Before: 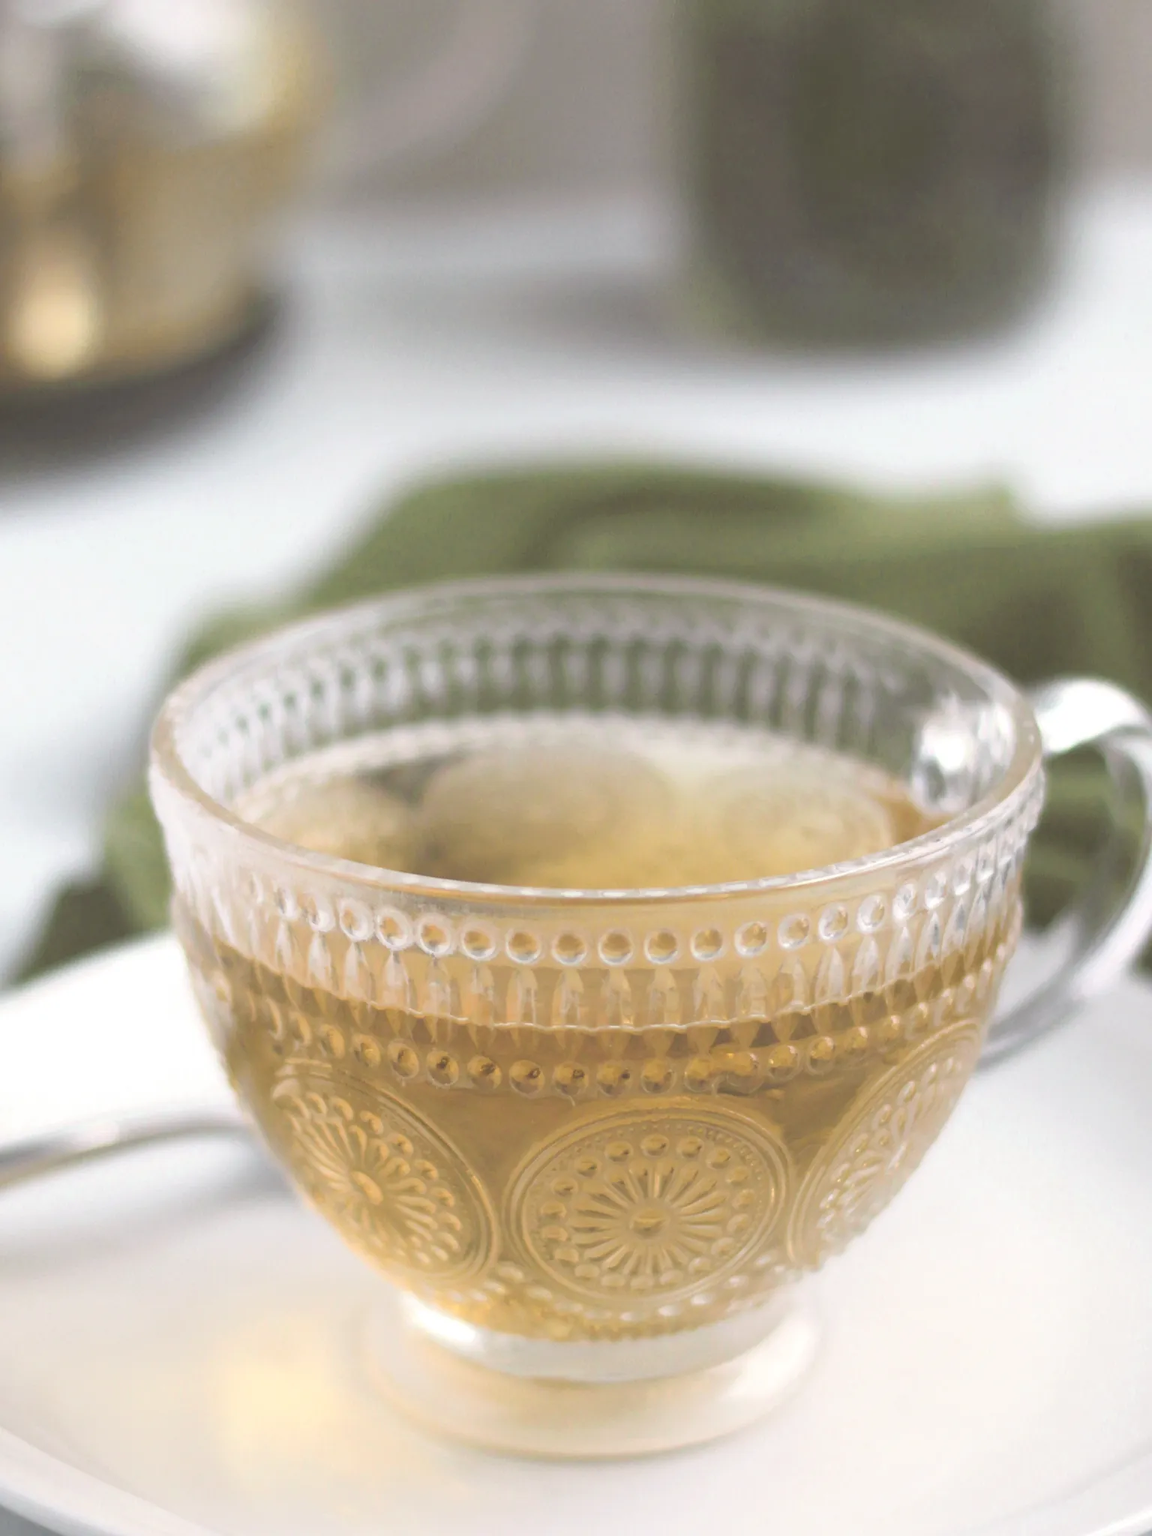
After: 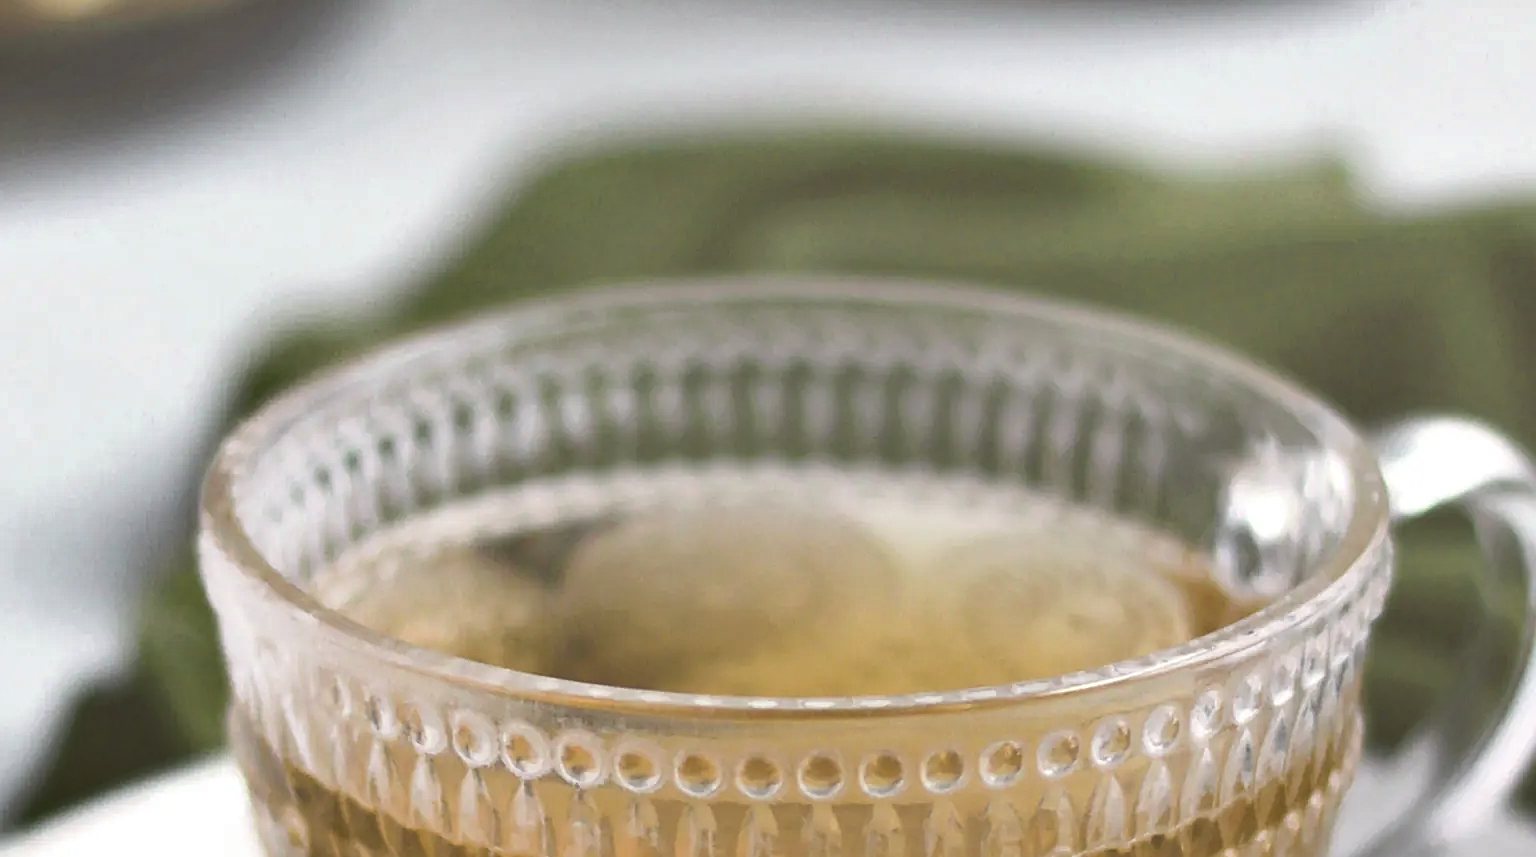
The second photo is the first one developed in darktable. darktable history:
shadows and highlights: shadows 60, highlights -60.23, soften with gaussian
crop and rotate: top 23.84%, bottom 34.294%
sharpen: amount 0.478
